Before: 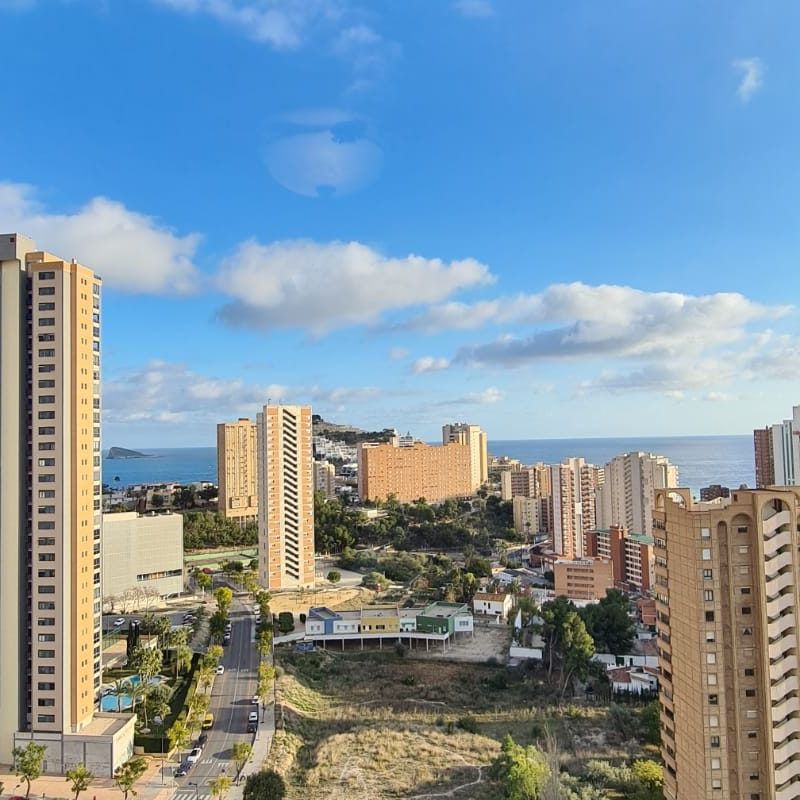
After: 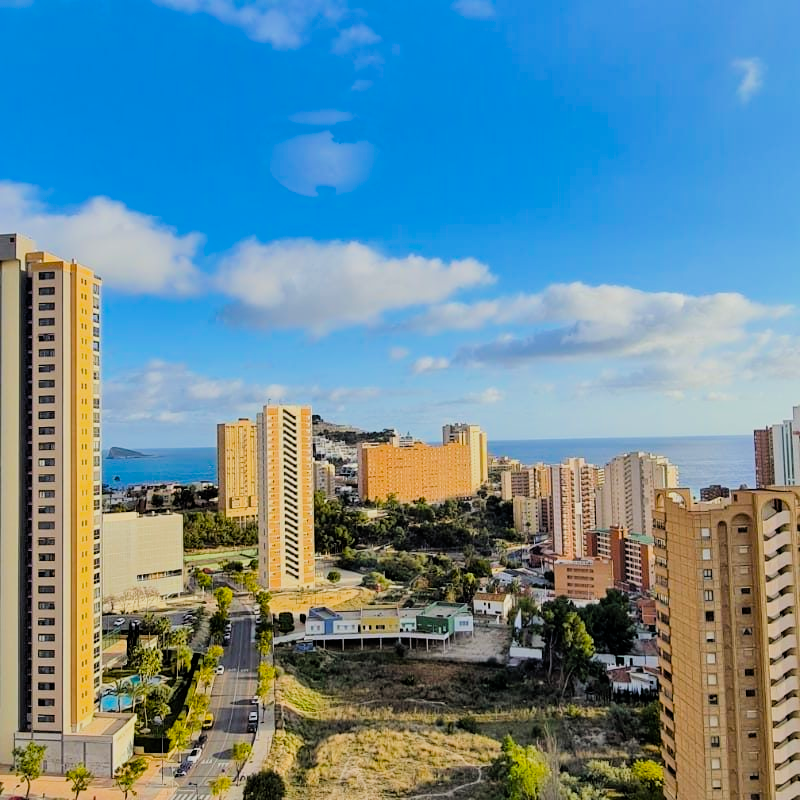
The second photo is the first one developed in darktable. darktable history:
filmic rgb: black relative exposure -5 EV, hardness 2.88, contrast 1.2
shadows and highlights: radius 125.46, shadows 21.19, highlights -21.19, low approximation 0.01
color balance rgb: linear chroma grading › global chroma 15%, perceptual saturation grading › global saturation 30%
